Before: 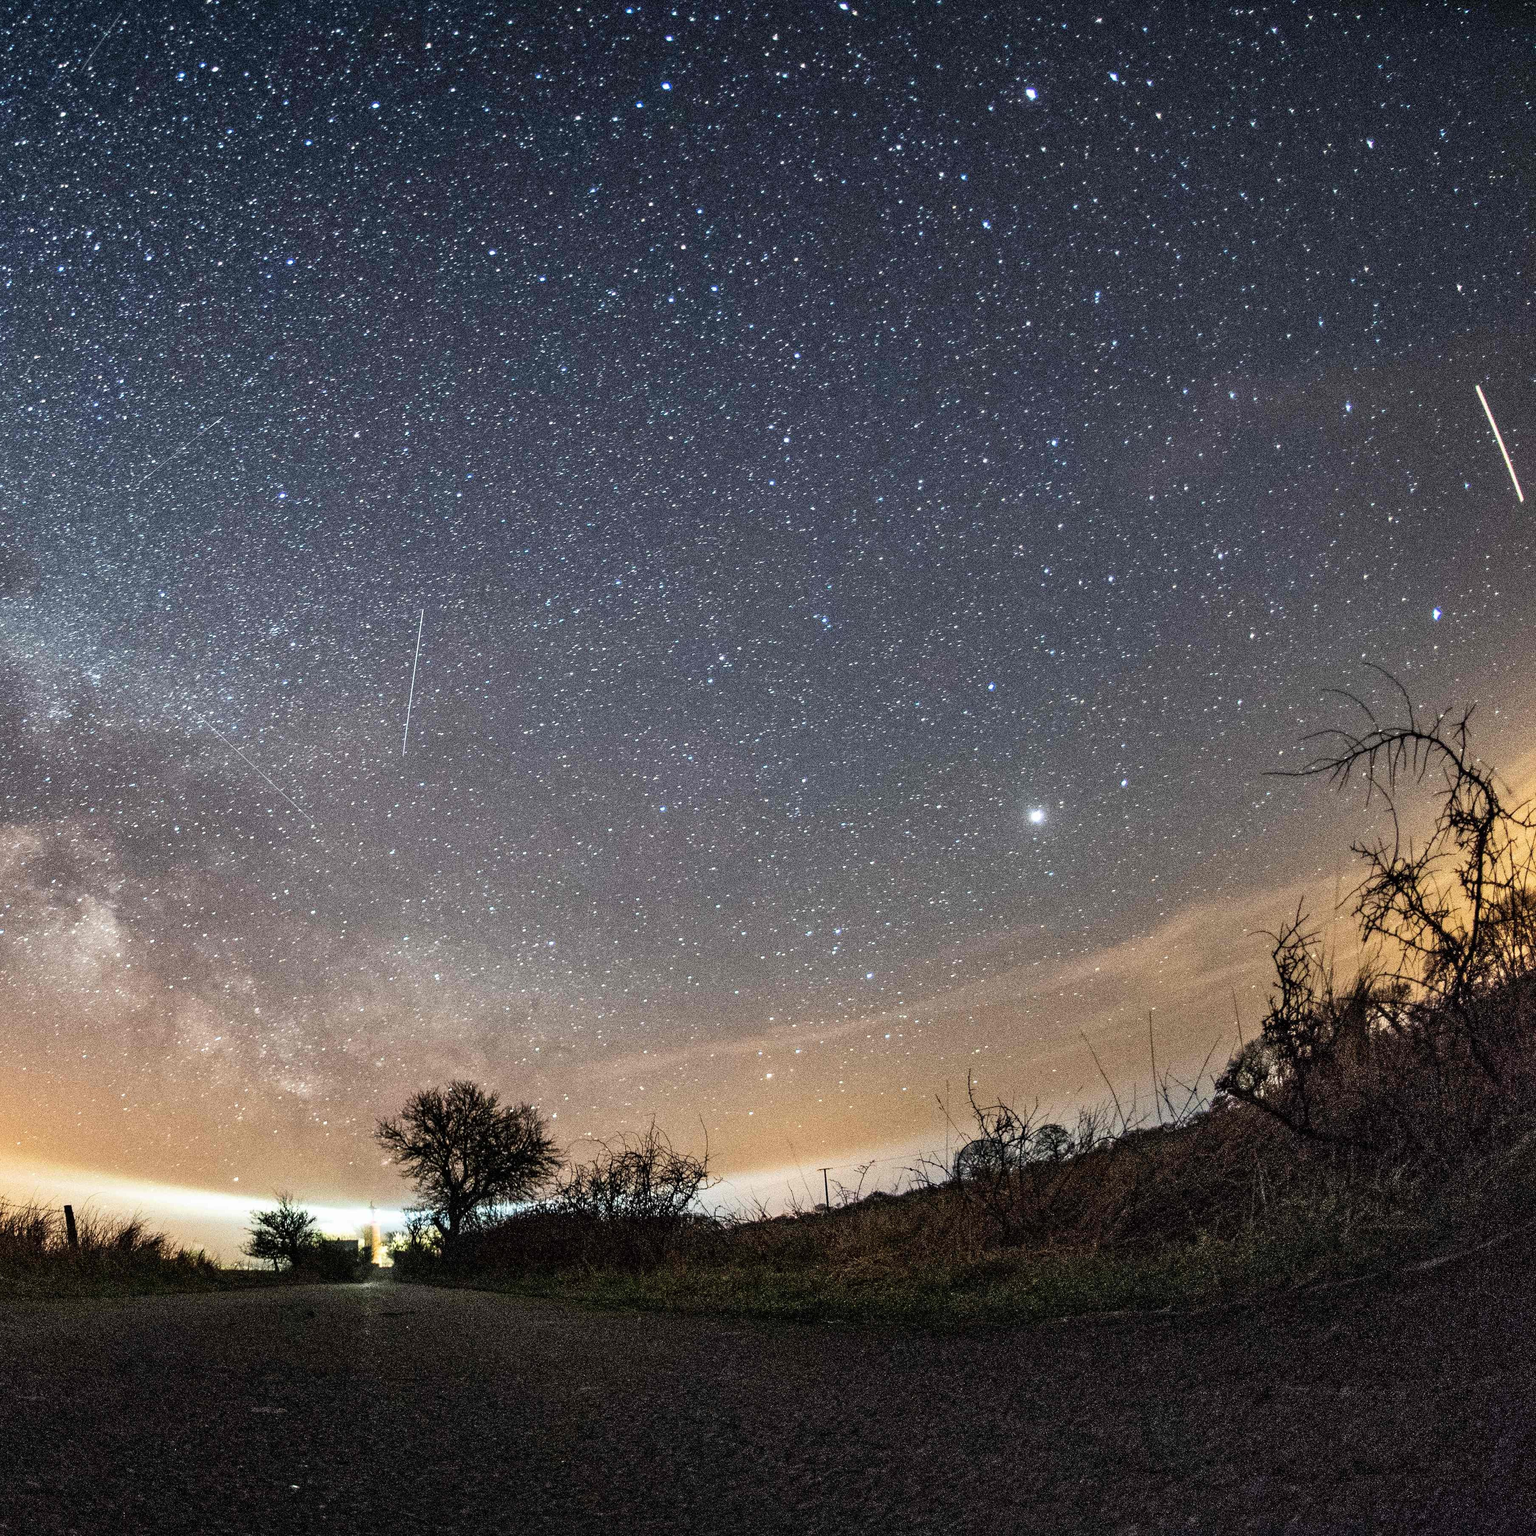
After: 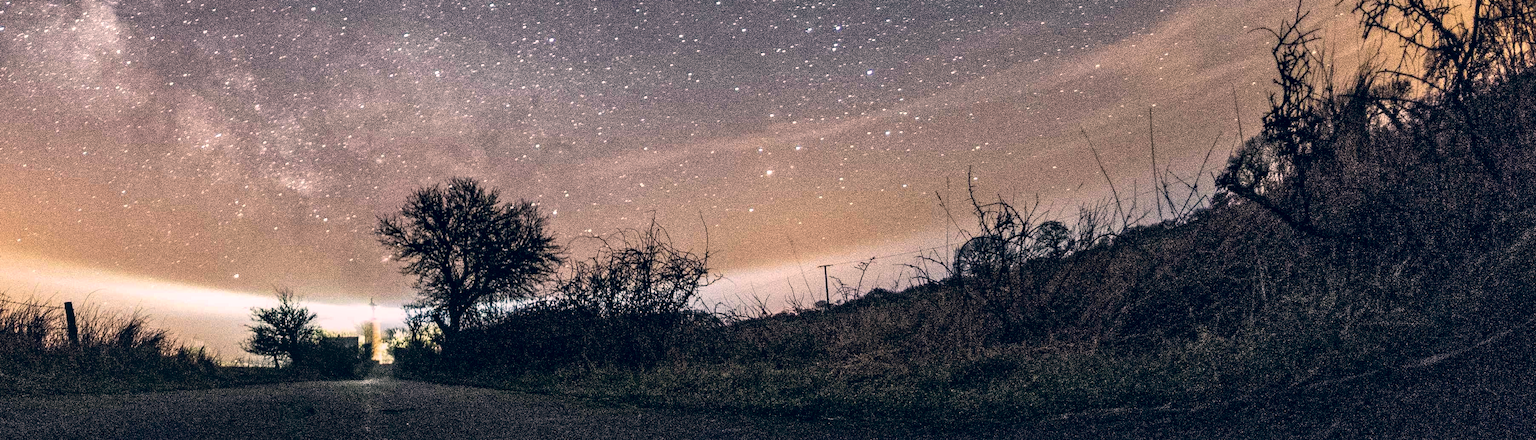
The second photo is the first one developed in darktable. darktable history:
local contrast: on, module defaults
base curve: curves: ch0 [(0, 0) (0.303, 0.277) (1, 1)], preserve colors none
crop and rotate: top 58.828%, bottom 12.442%
color correction: highlights a* 13.93, highlights b* 5.68, shadows a* -6.32, shadows b* -15.95, saturation 0.84
color zones: curves: ch0 [(0, 0.497) (0.143, 0.5) (0.286, 0.5) (0.429, 0.483) (0.571, 0.116) (0.714, -0.006) (0.857, 0.28) (1, 0.497)]
